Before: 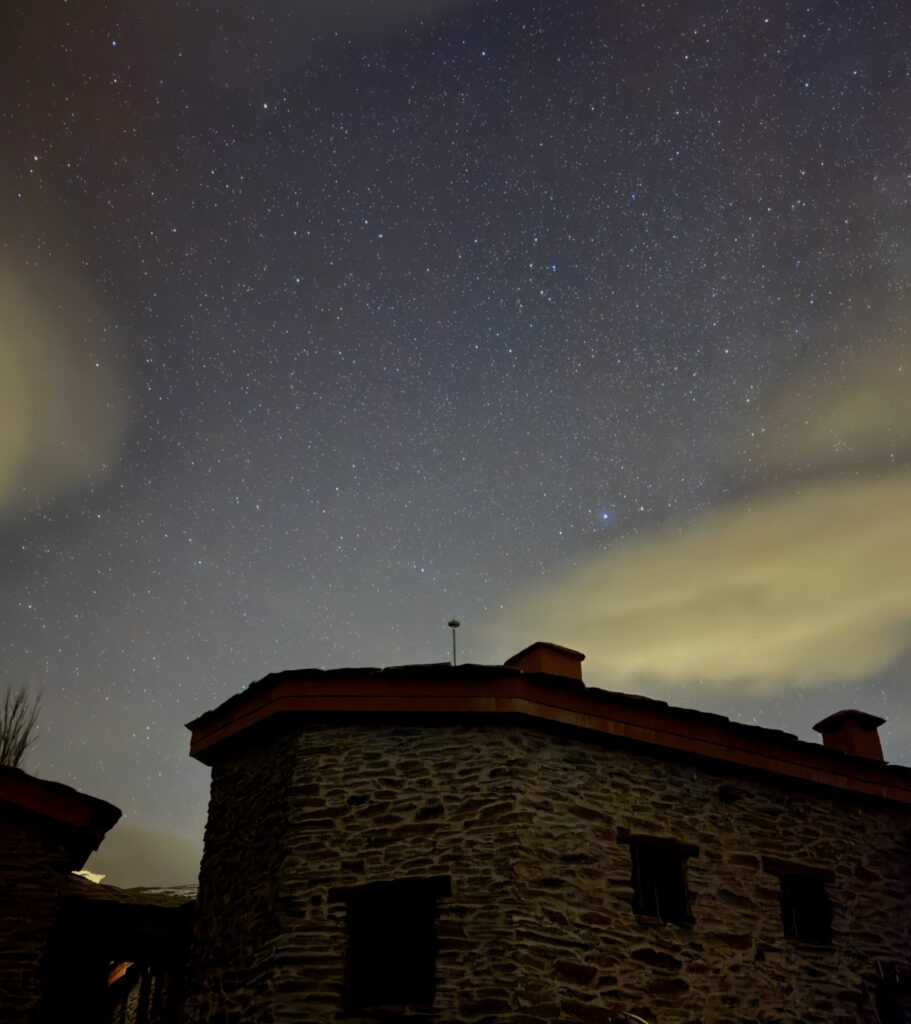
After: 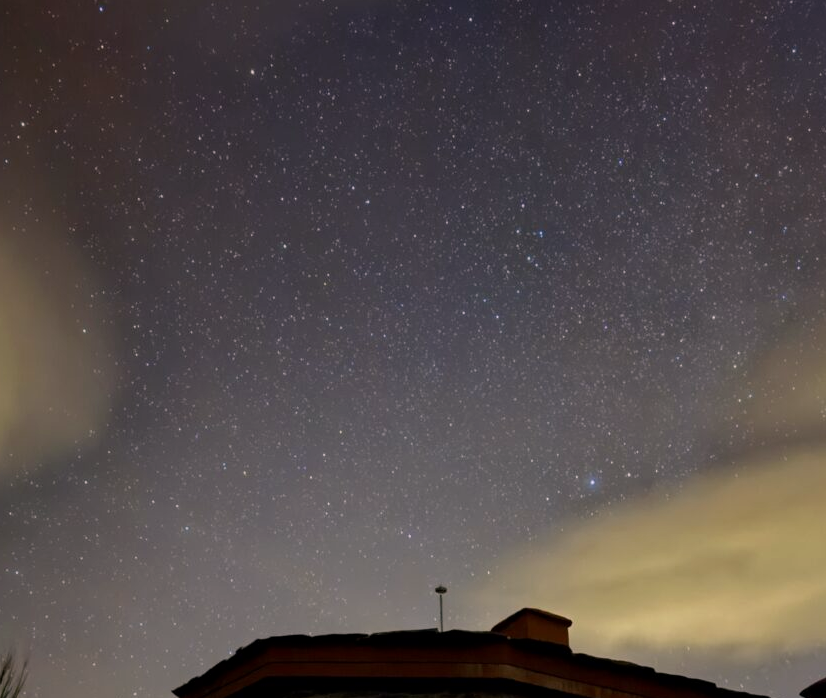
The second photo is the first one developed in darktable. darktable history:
color correction: highlights a* 7.34, highlights b* 3.74
crop: left 1.527%, top 3.357%, right 7.738%, bottom 28.466%
local contrast: mode bilateral grid, contrast 21, coarseness 51, detail 119%, midtone range 0.2
base curve: curves: ch0 [(0, 0) (0.989, 0.992)], preserve colors none
